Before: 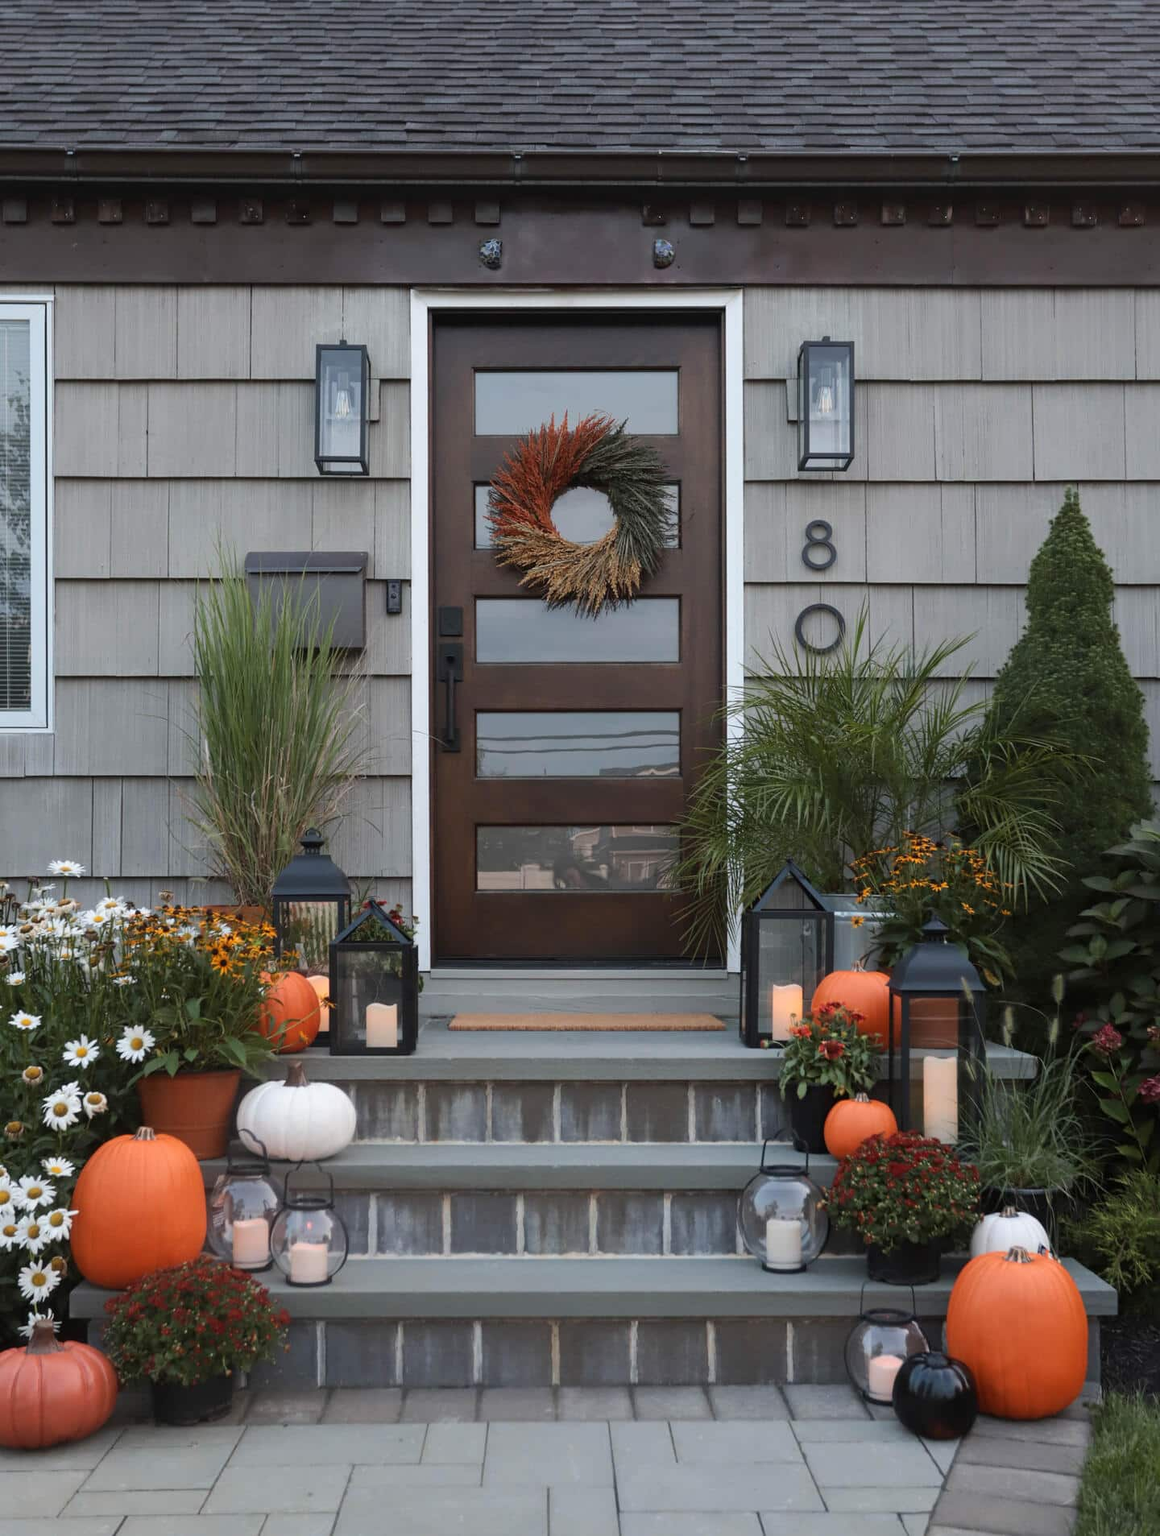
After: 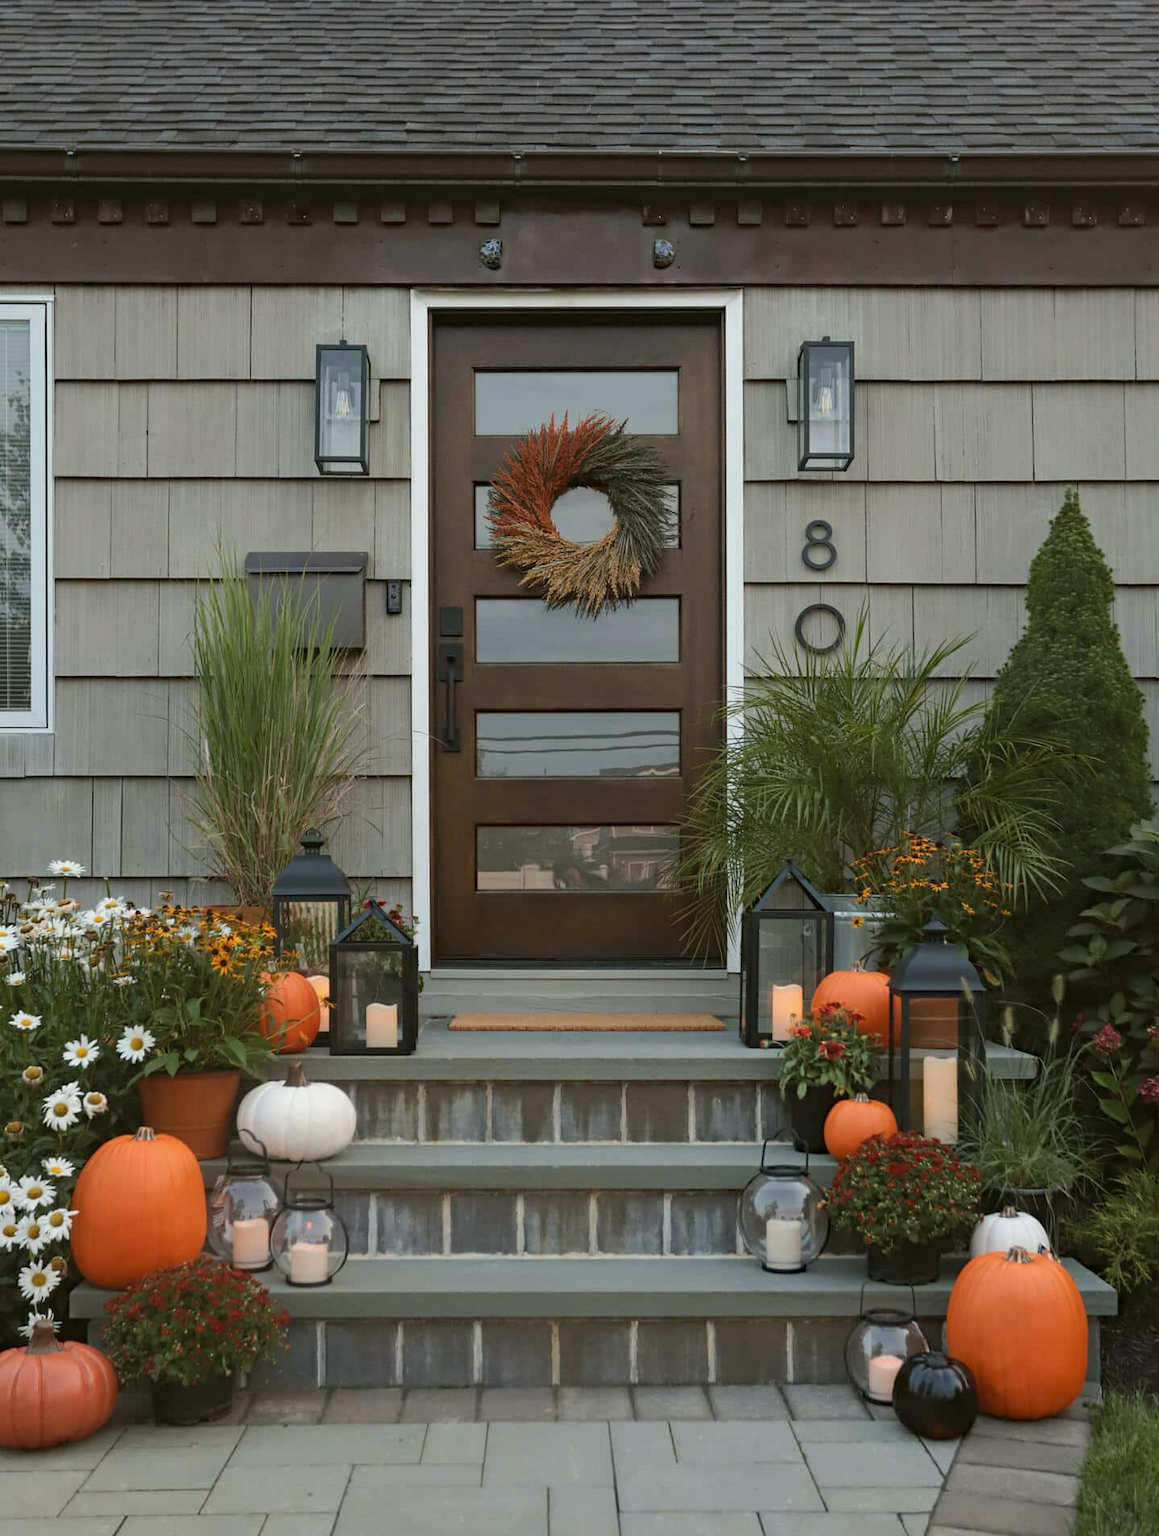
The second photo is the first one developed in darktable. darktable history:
color balance: mode lift, gamma, gain (sRGB), lift [1.04, 1, 1, 0.97], gamma [1.01, 1, 1, 0.97], gain [0.96, 1, 1, 0.97]
haze removal: compatibility mode true, adaptive false
